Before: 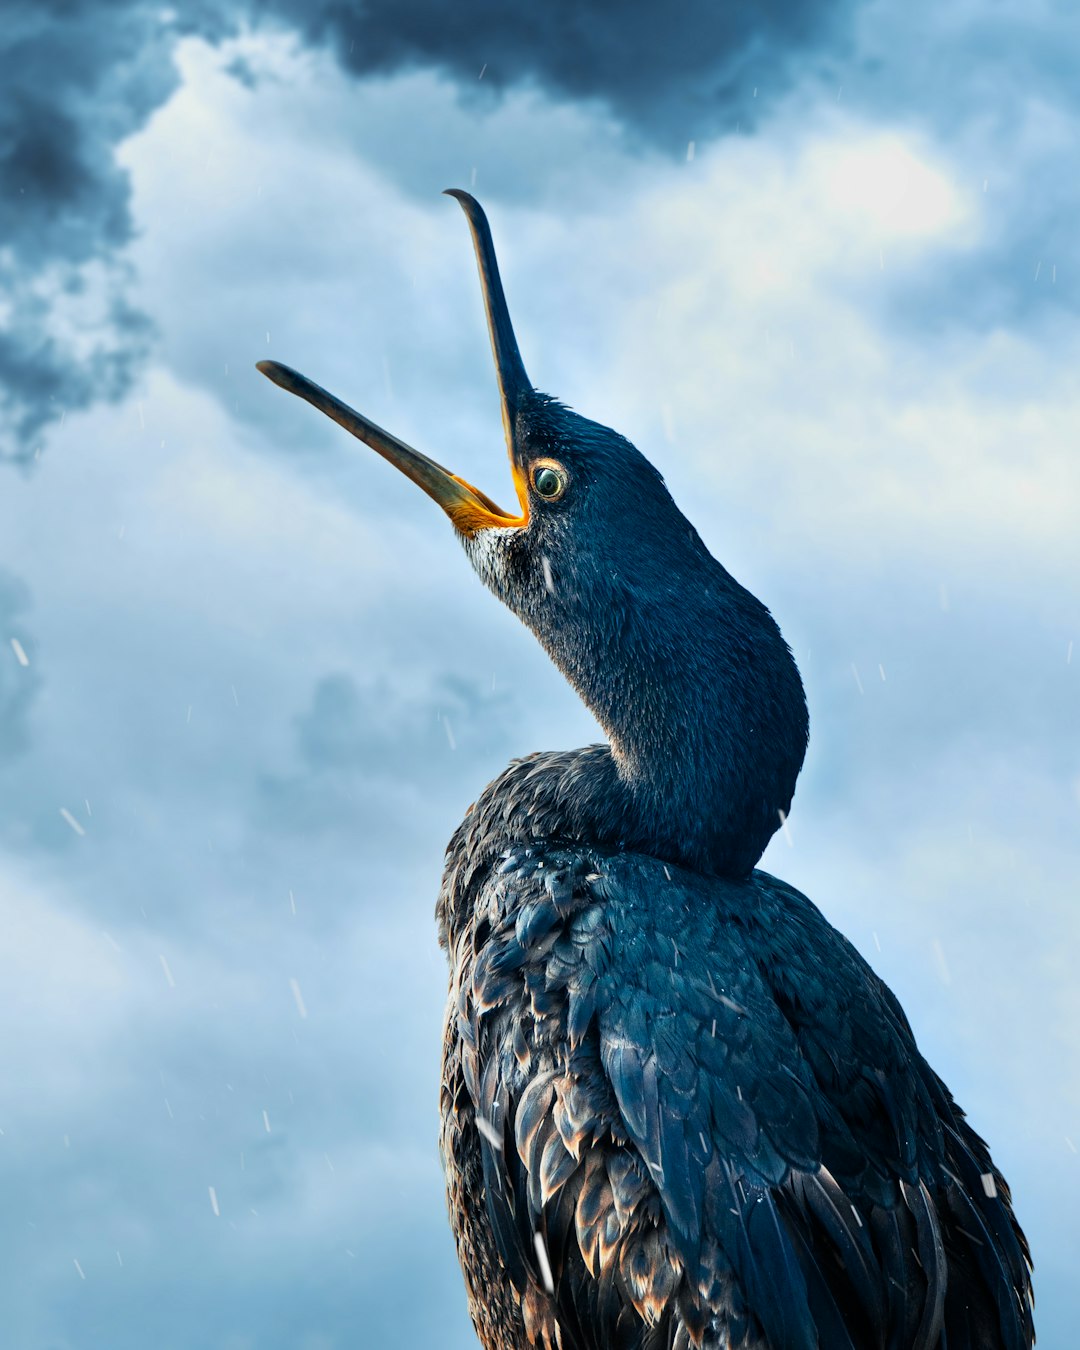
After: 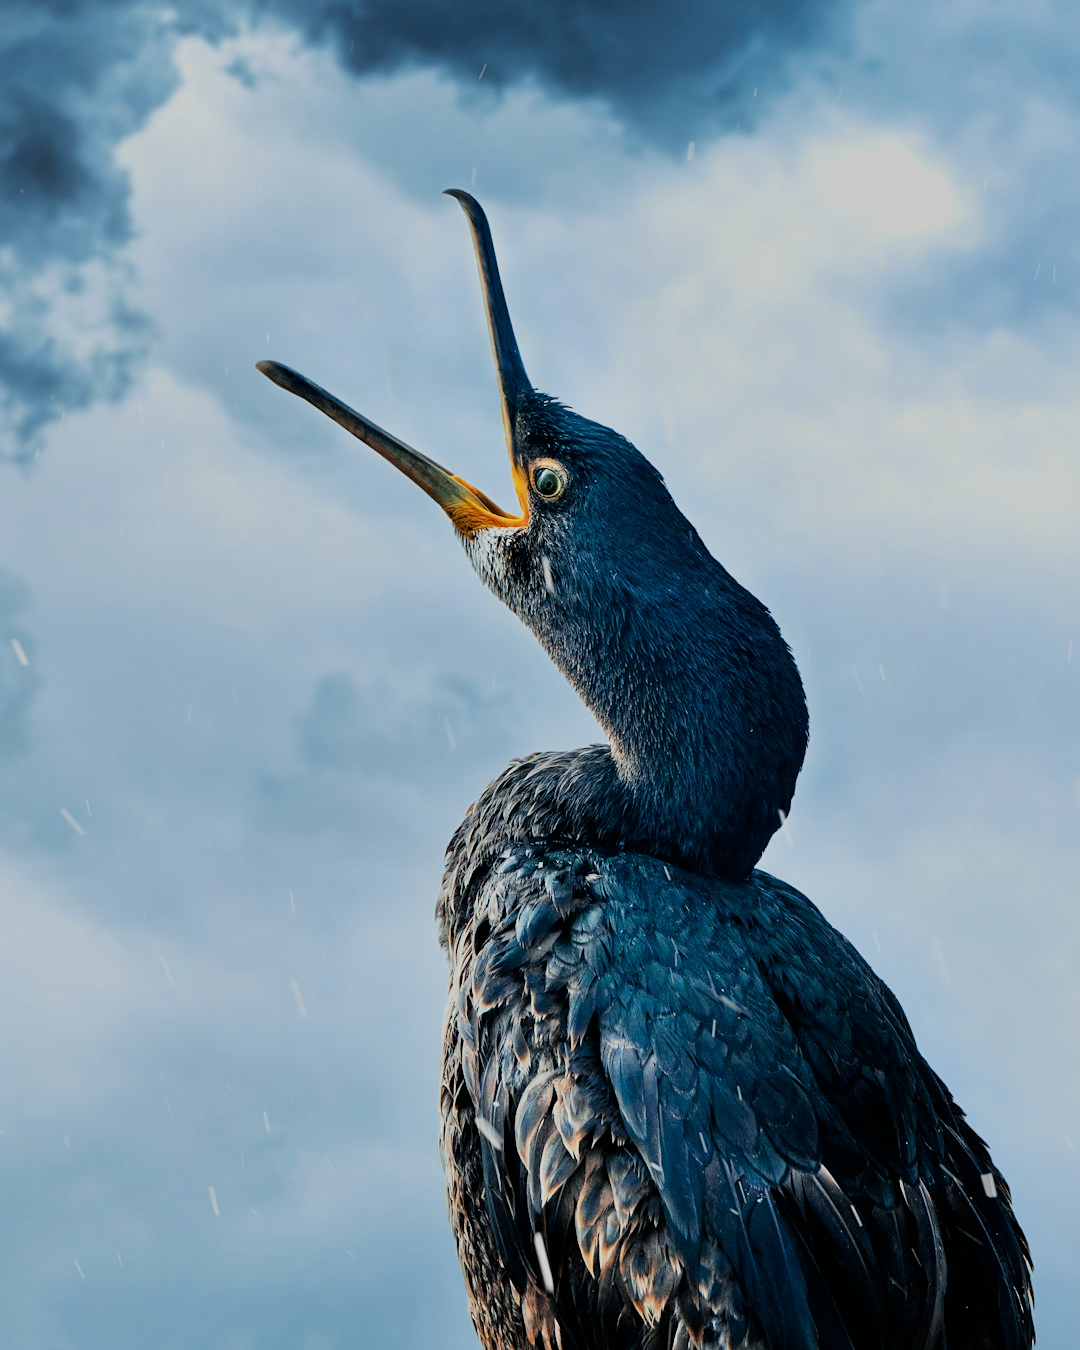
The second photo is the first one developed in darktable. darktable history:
sharpen: amount 0.214
filmic rgb: black relative exposure -7.65 EV, white relative exposure 4.56 EV, hardness 3.61
